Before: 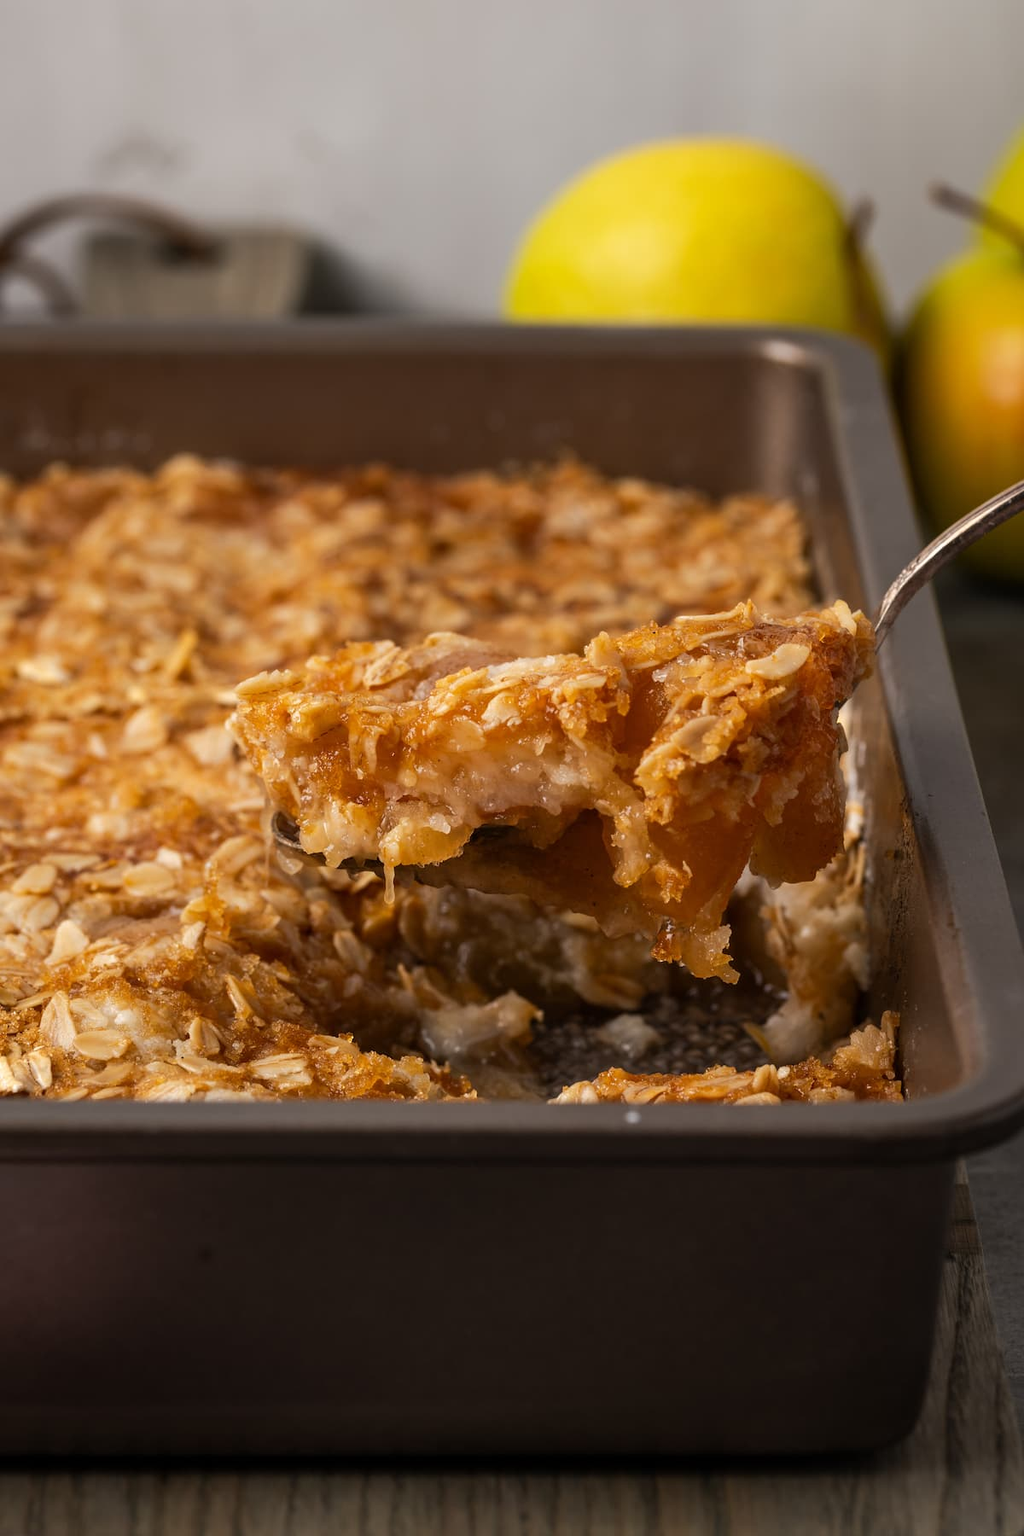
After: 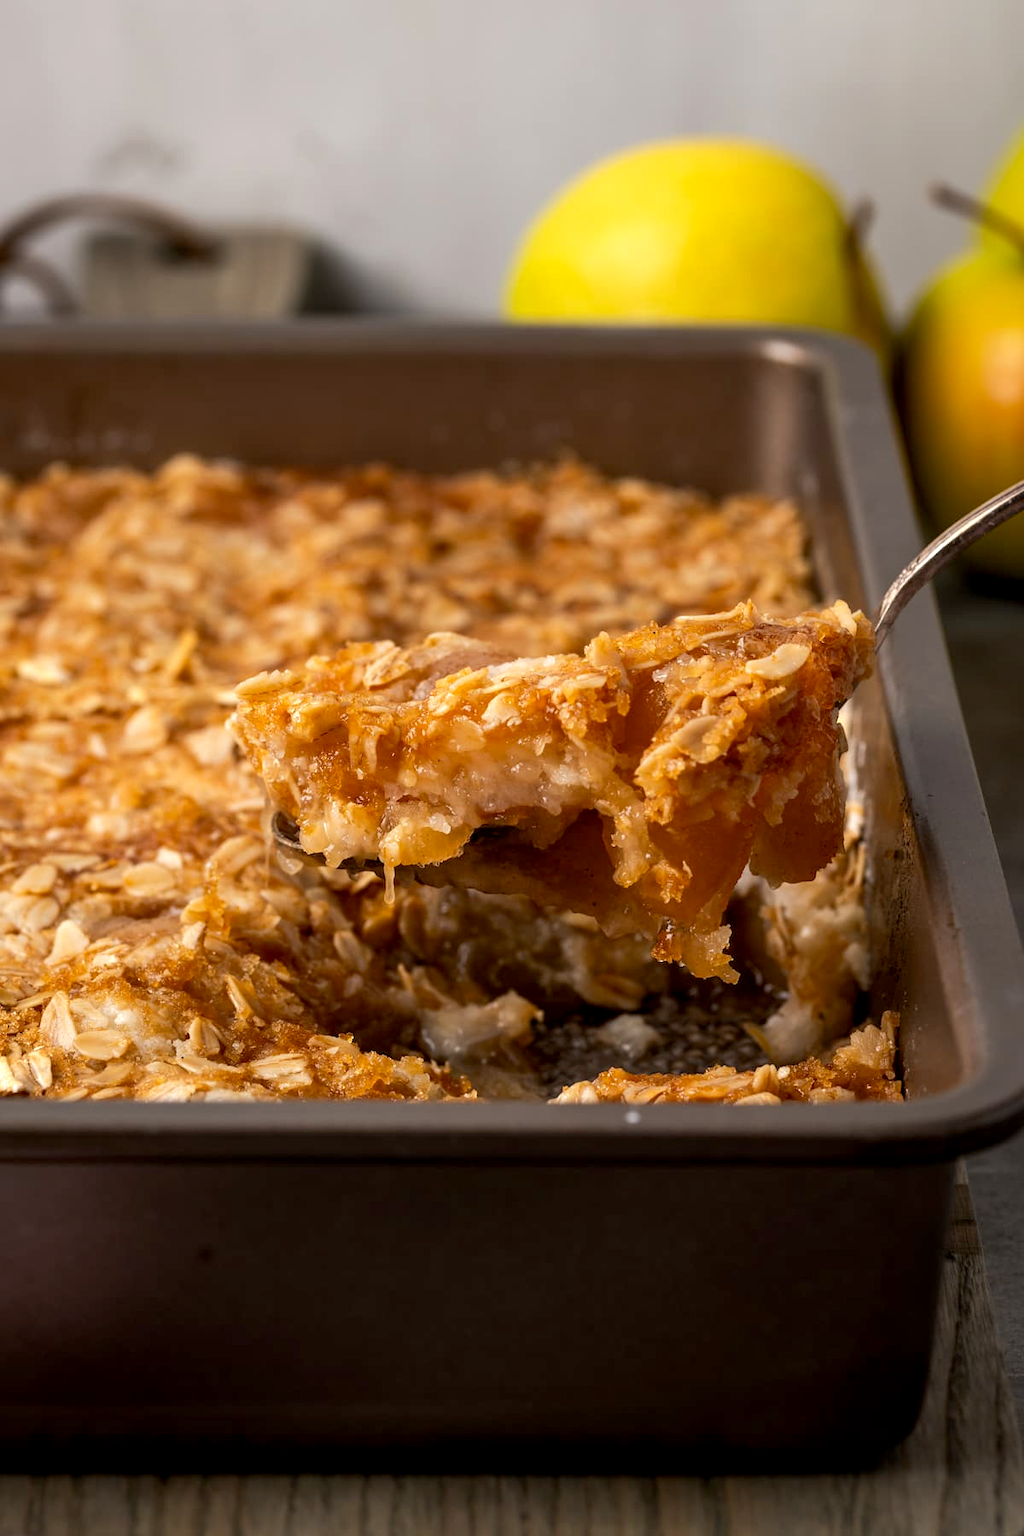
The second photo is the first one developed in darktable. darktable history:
exposure: black level correction 0.005, exposure 0.28 EV, compensate exposure bias true, compensate highlight preservation false
